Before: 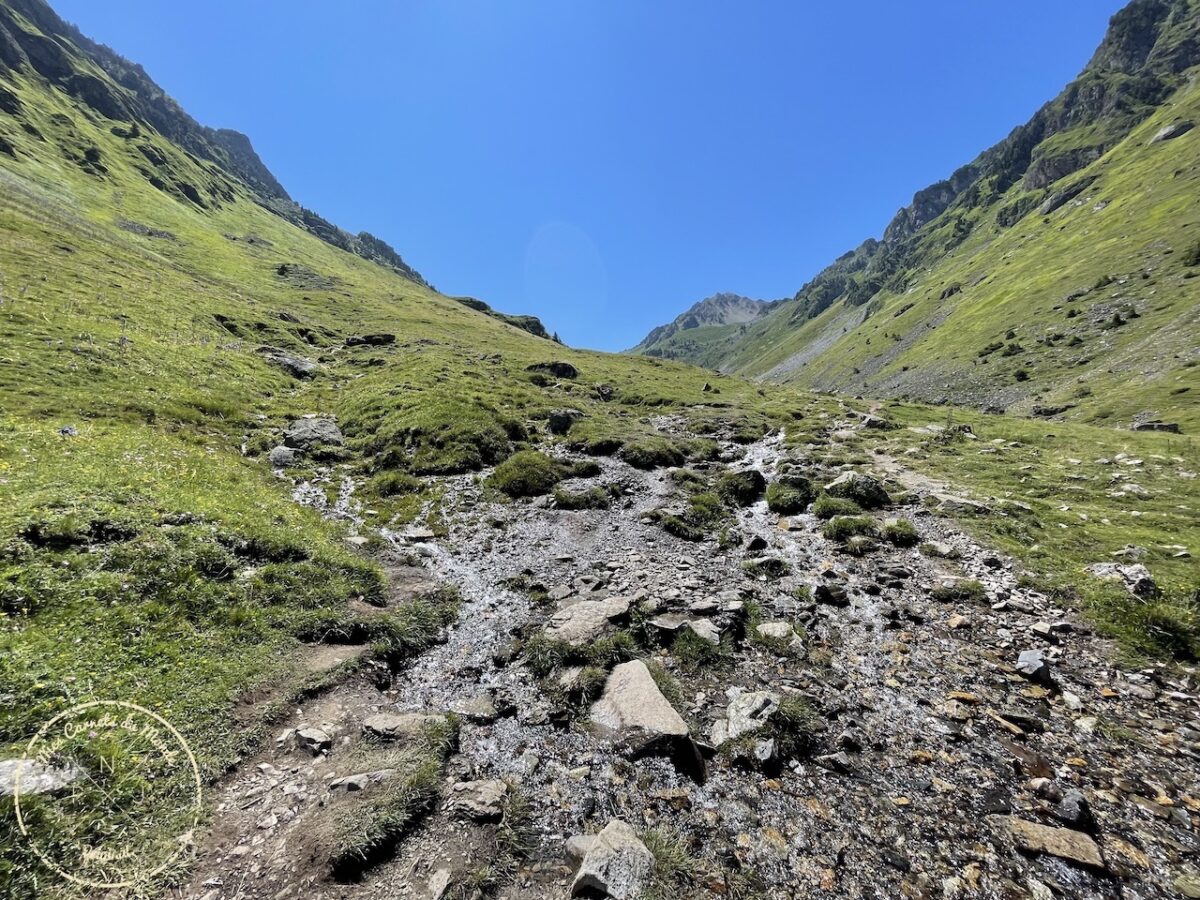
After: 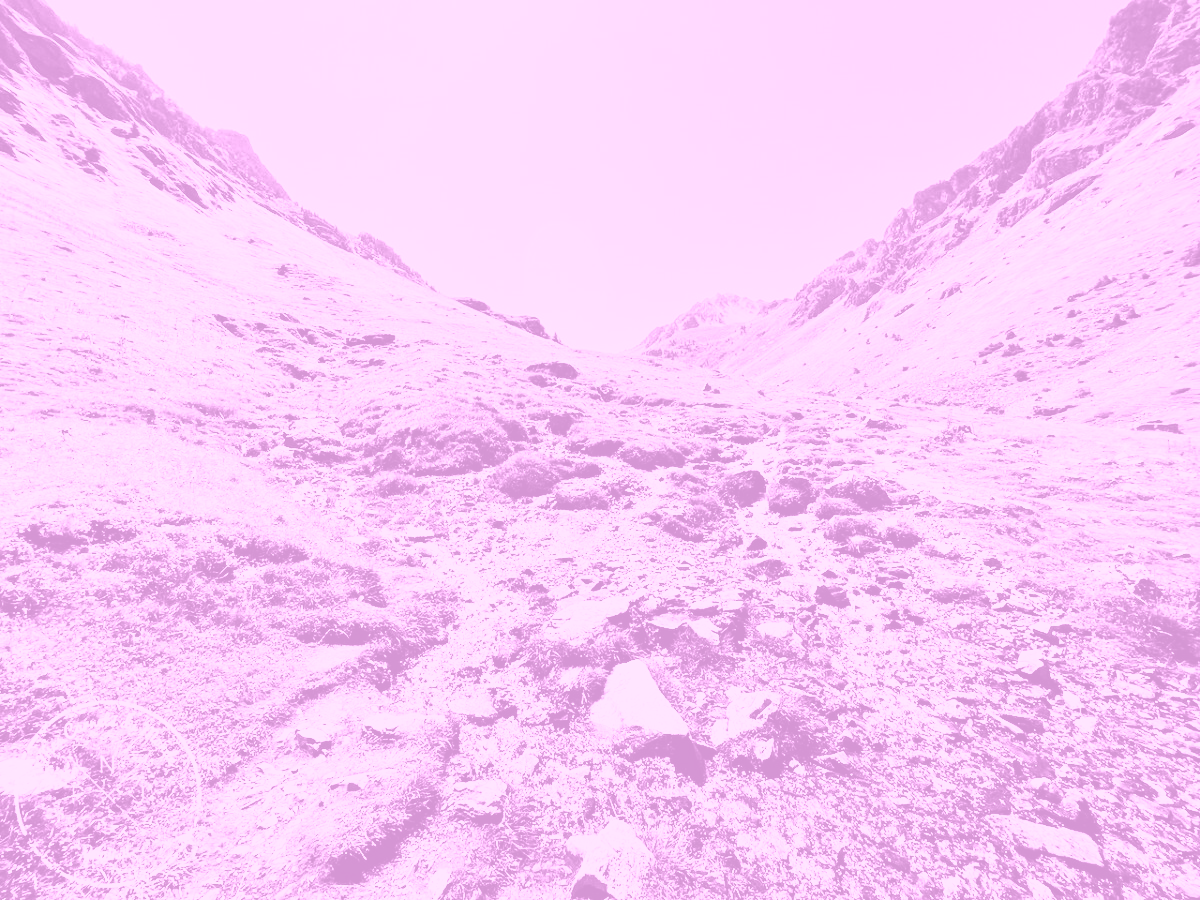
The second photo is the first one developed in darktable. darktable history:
fill light: exposure -2 EV, width 8.6
base curve: curves: ch0 [(0, 0.015) (0.085, 0.116) (0.134, 0.298) (0.19, 0.545) (0.296, 0.764) (0.599, 0.982) (1, 1)], preserve colors none
colorize: hue 331.2°, saturation 75%, source mix 30.28%, lightness 70.52%, version 1
